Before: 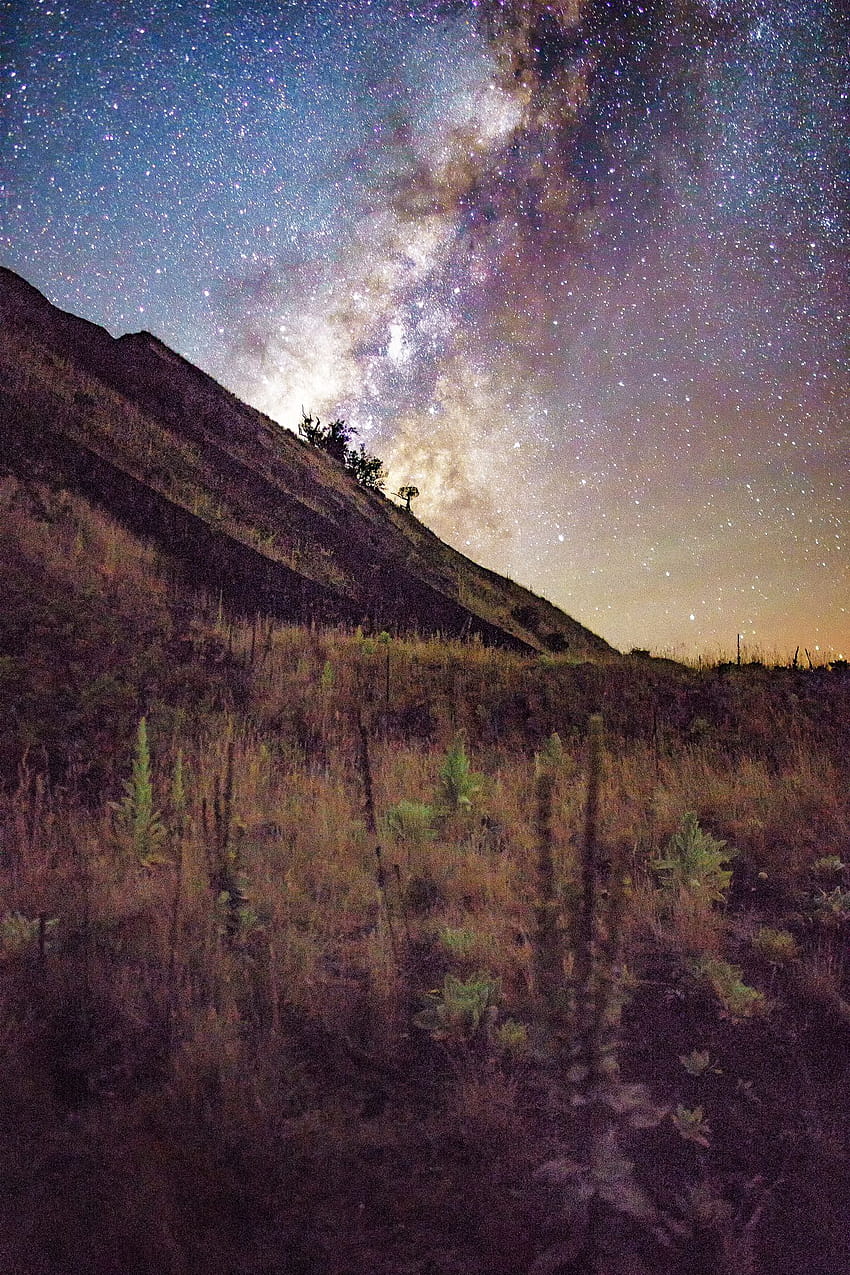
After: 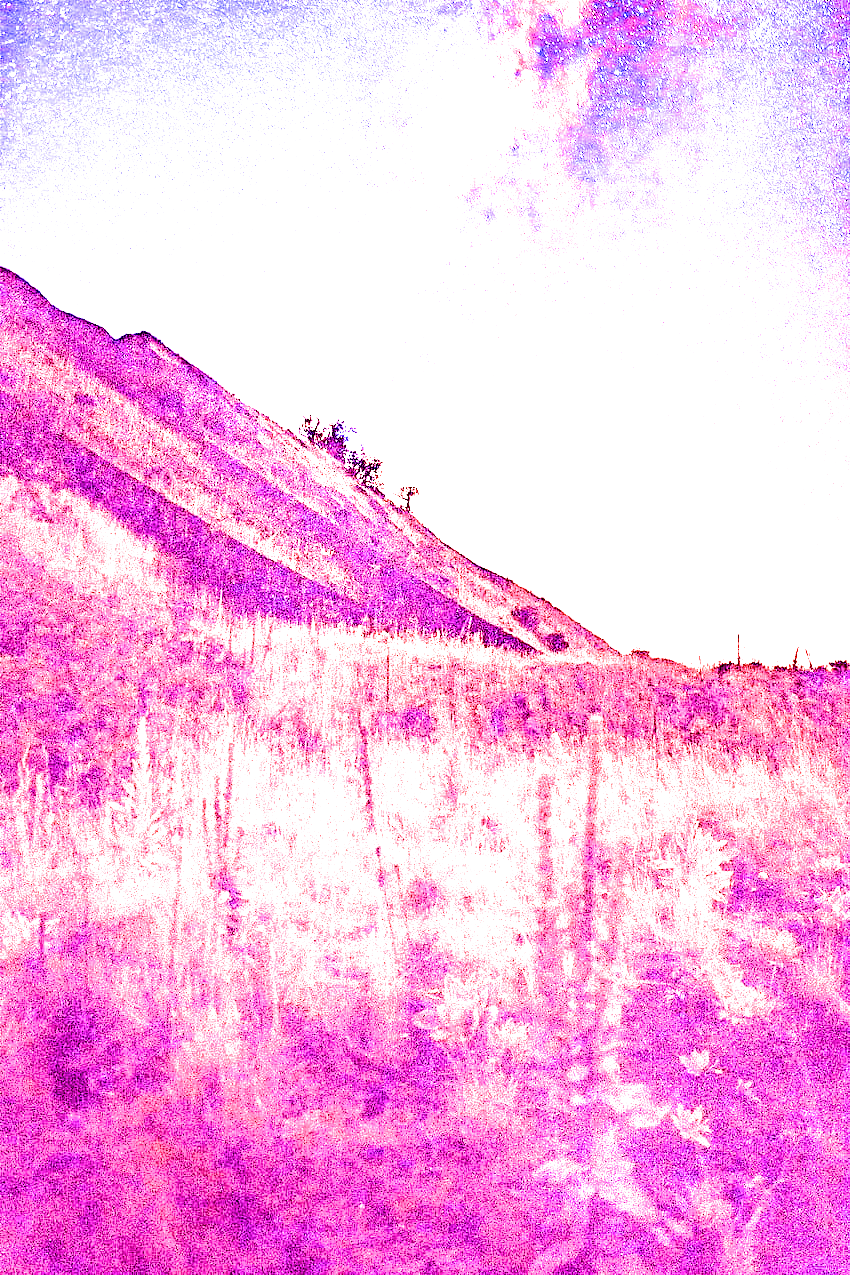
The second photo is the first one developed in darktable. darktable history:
white balance: red 8, blue 8
tone equalizer: -8 EV 0.06 EV, smoothing diameter 25%, edges refinement/feathering 10, preserve details guided filter
filmic rgb: white relative exposure 3.9 EV, hardness 4.26
